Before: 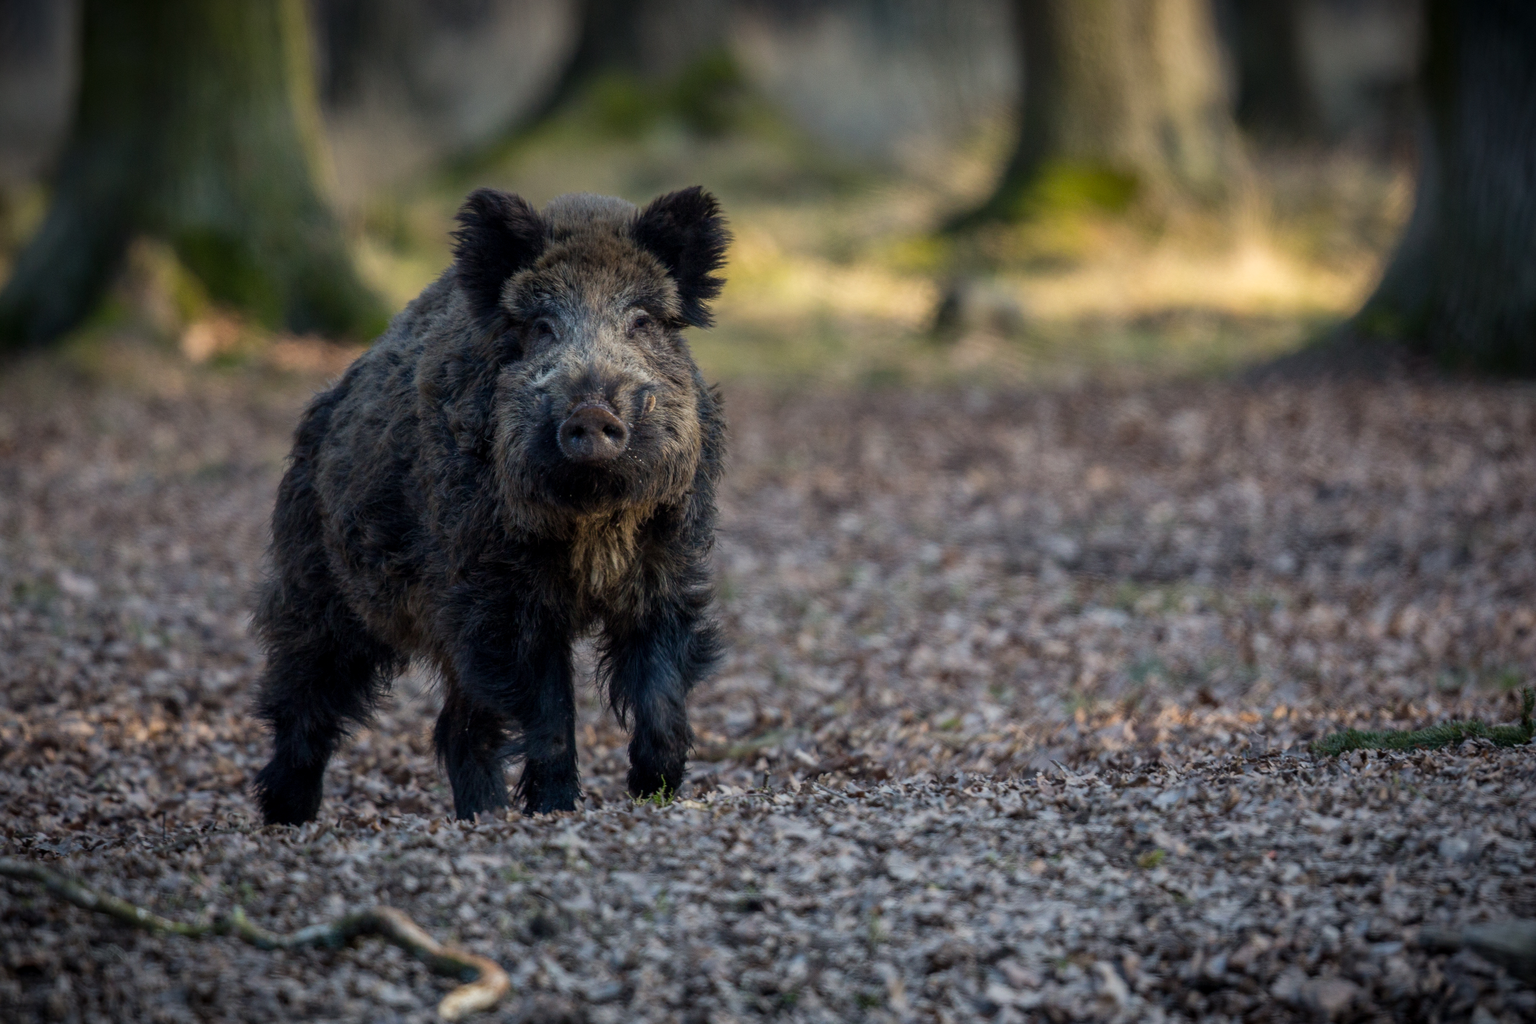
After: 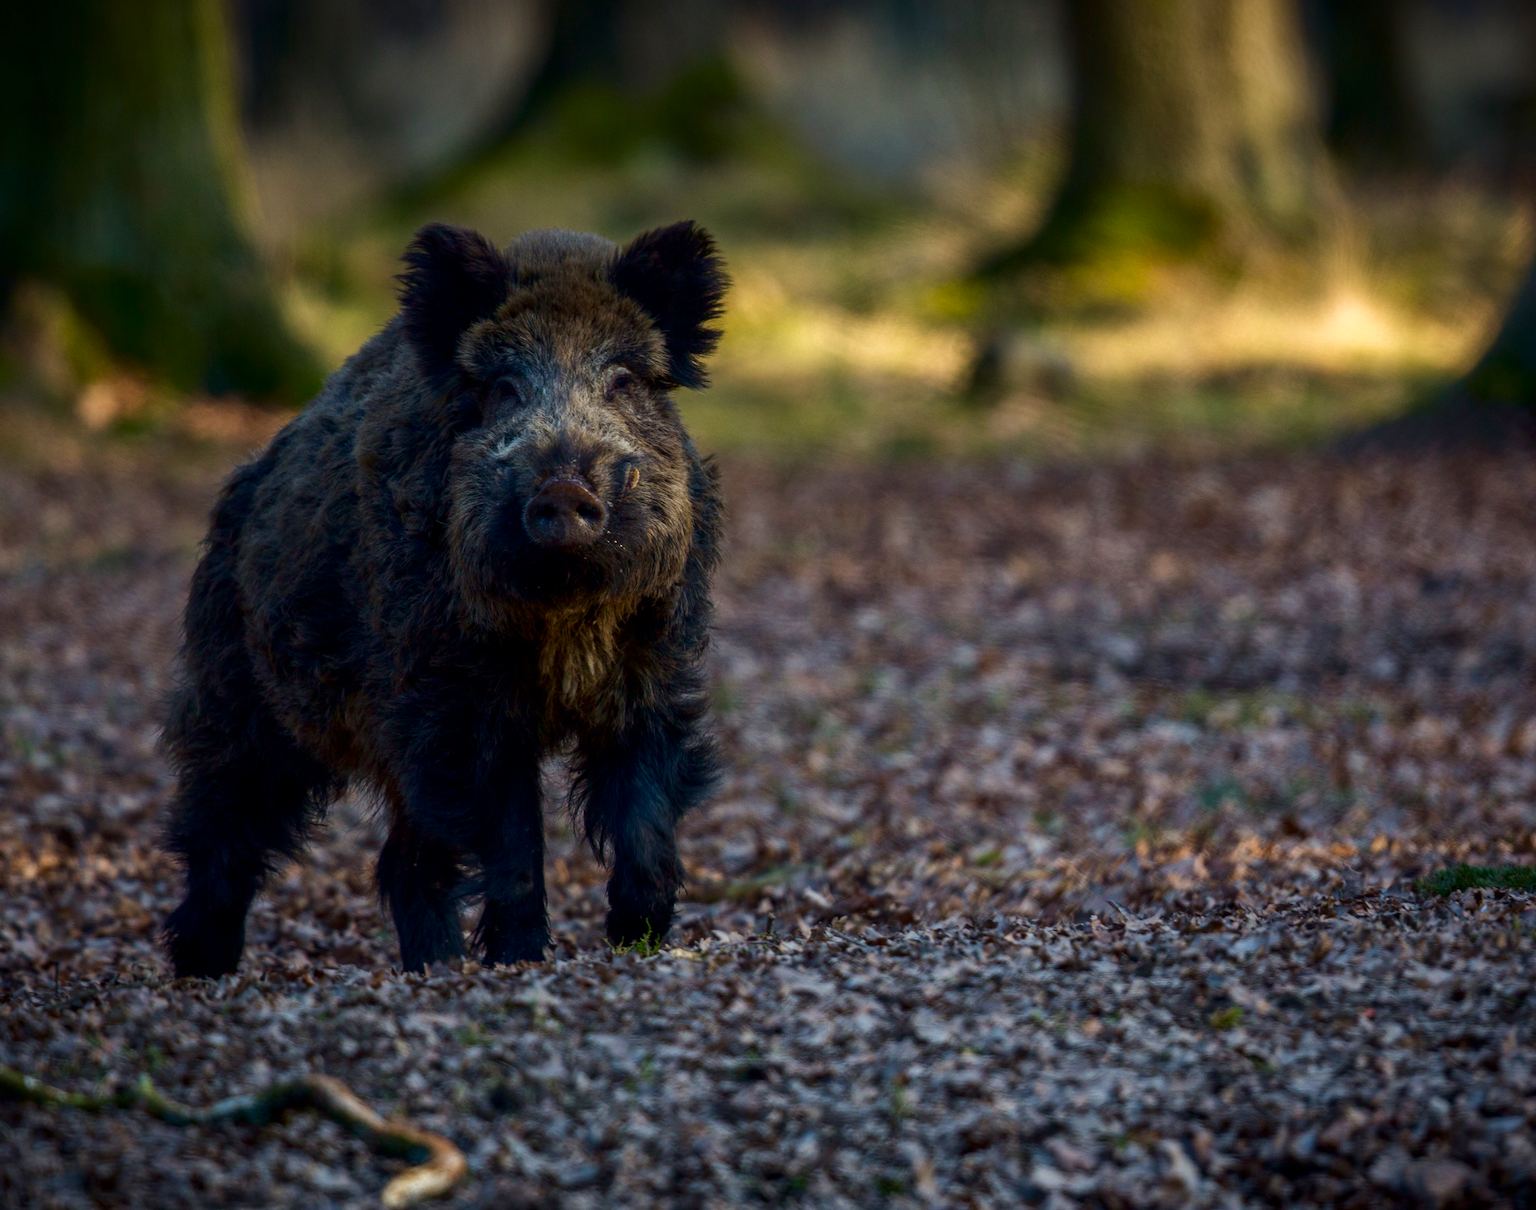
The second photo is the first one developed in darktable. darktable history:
velvia: on, module defaults
crop: left 7.598%, right 7.873%
exposure: black level correction 0.001, exposure 0.191 EV, compensate highlight preservation false
contrast brightness saturation: brightness -0.25, saturation 0.2
